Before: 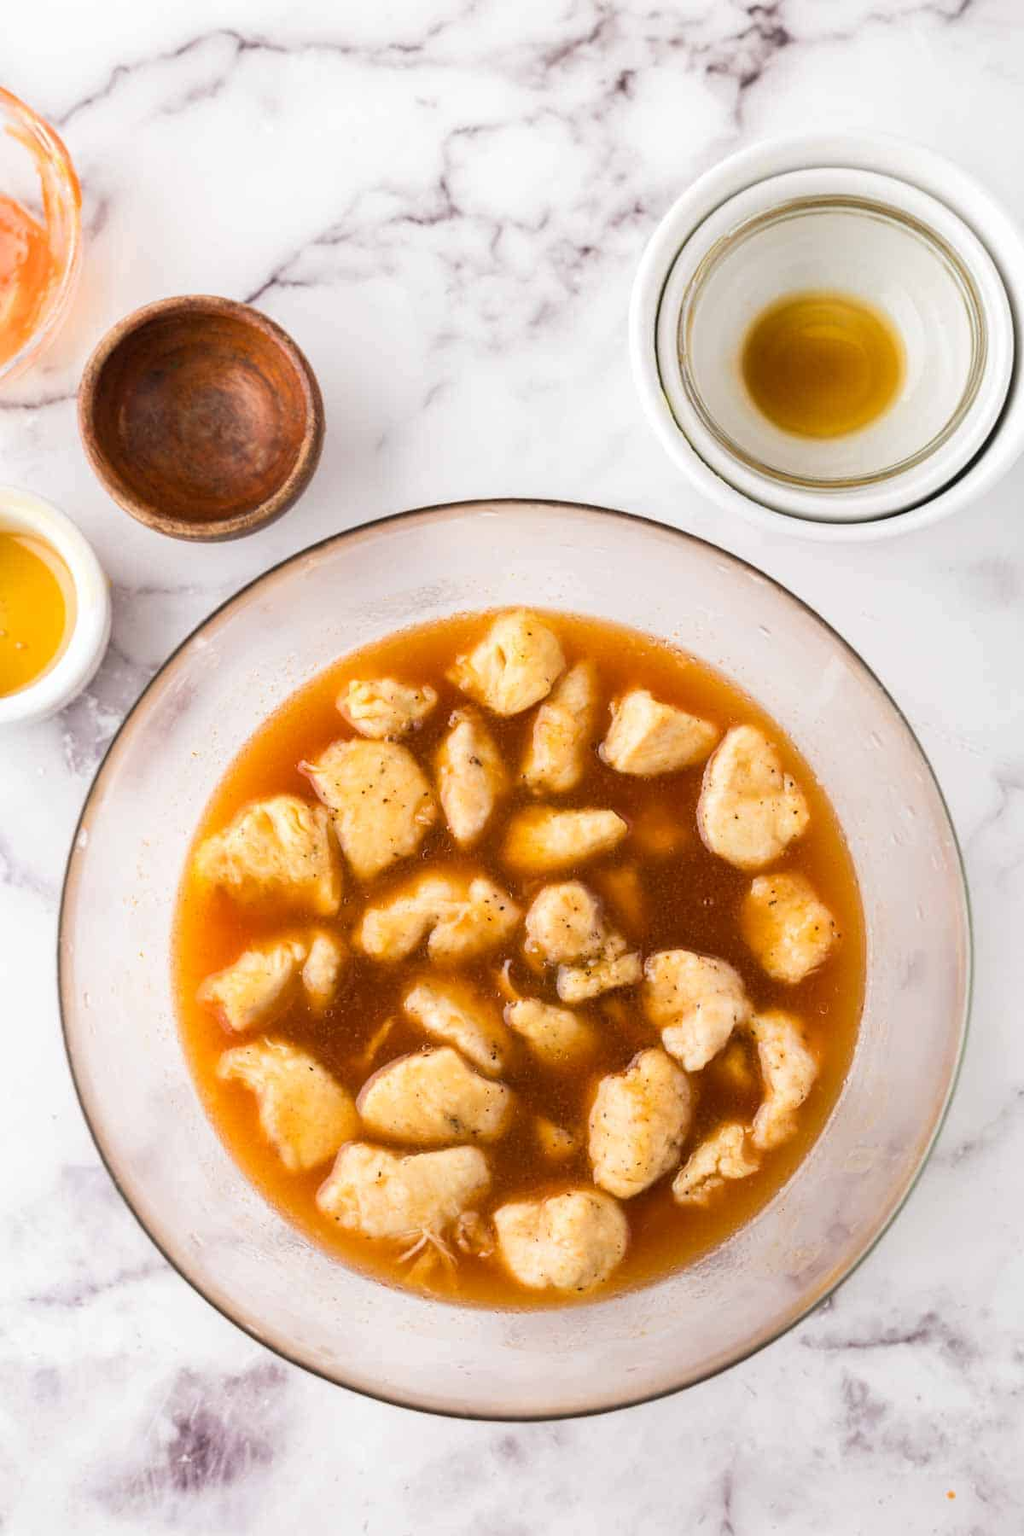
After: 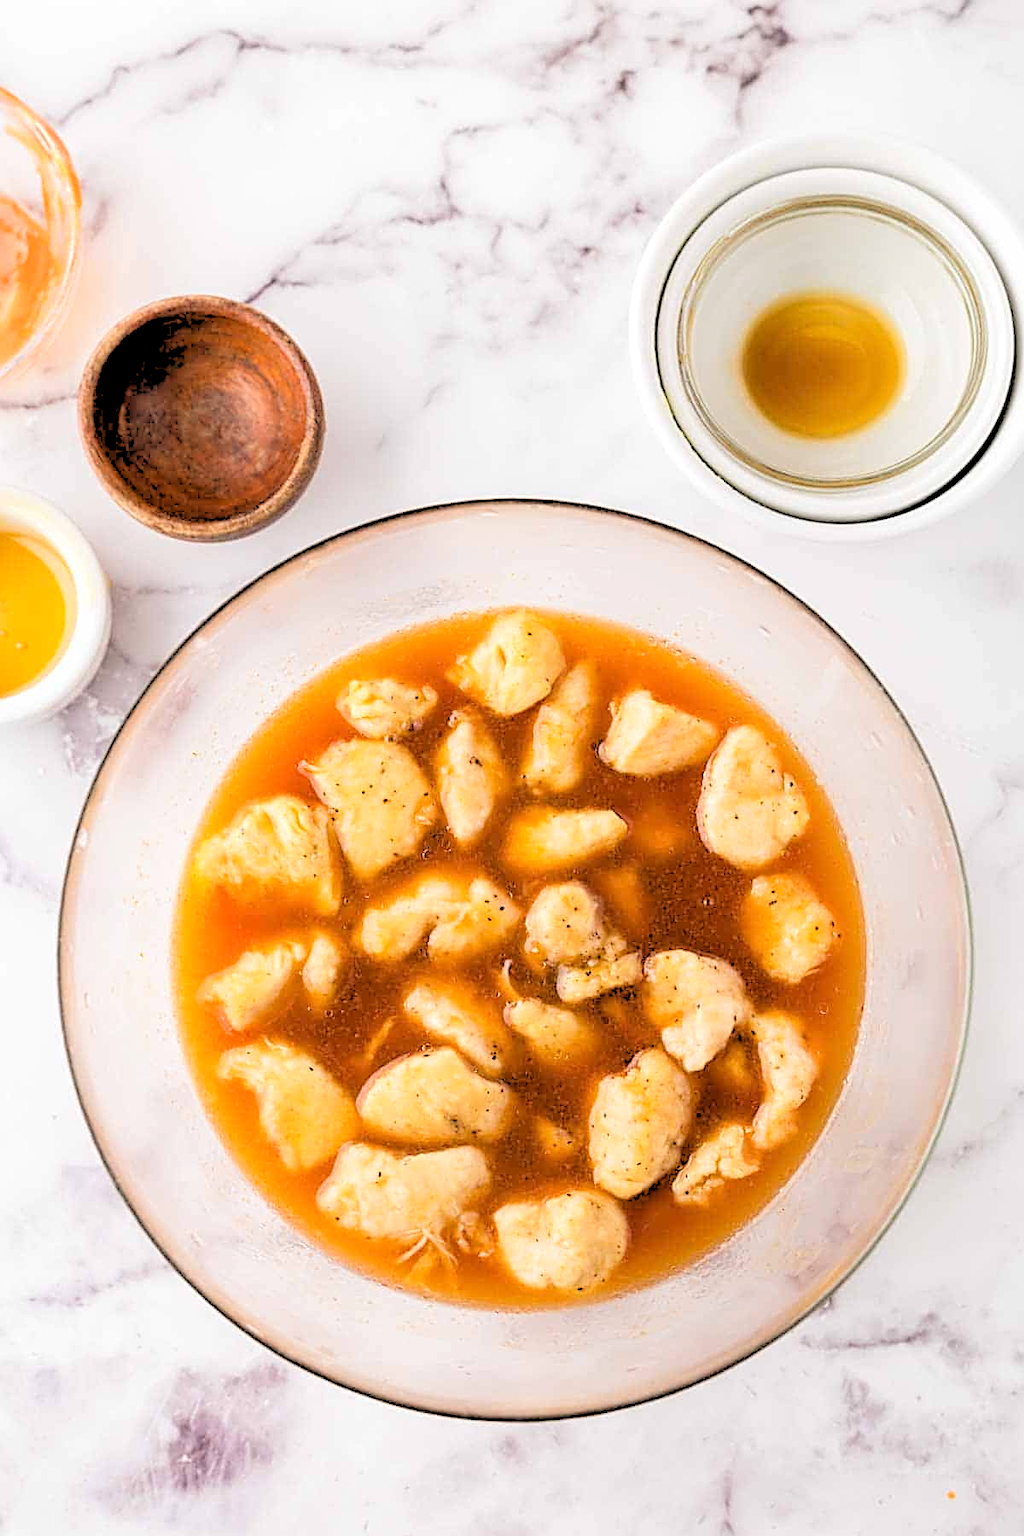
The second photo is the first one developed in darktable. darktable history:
rgb levels: levels [[0.027, 0.429, 0.996], [0, 0.5, 1], [0, 0.5, 1]]
sharpen: radius 2.584, amount 0.688
